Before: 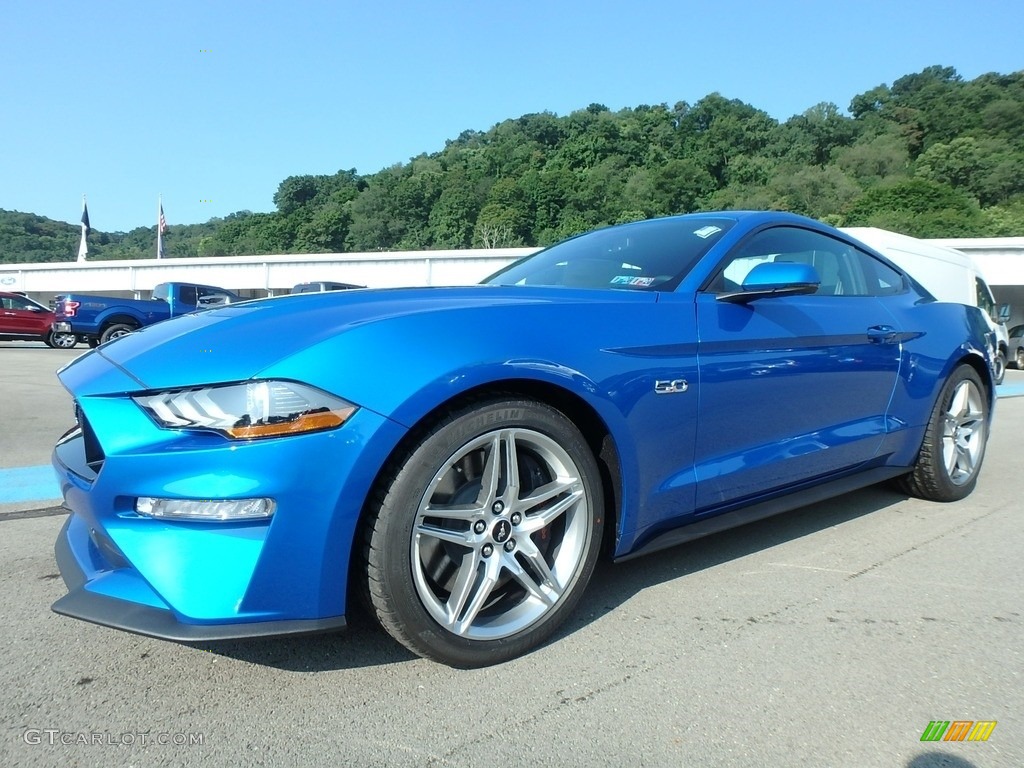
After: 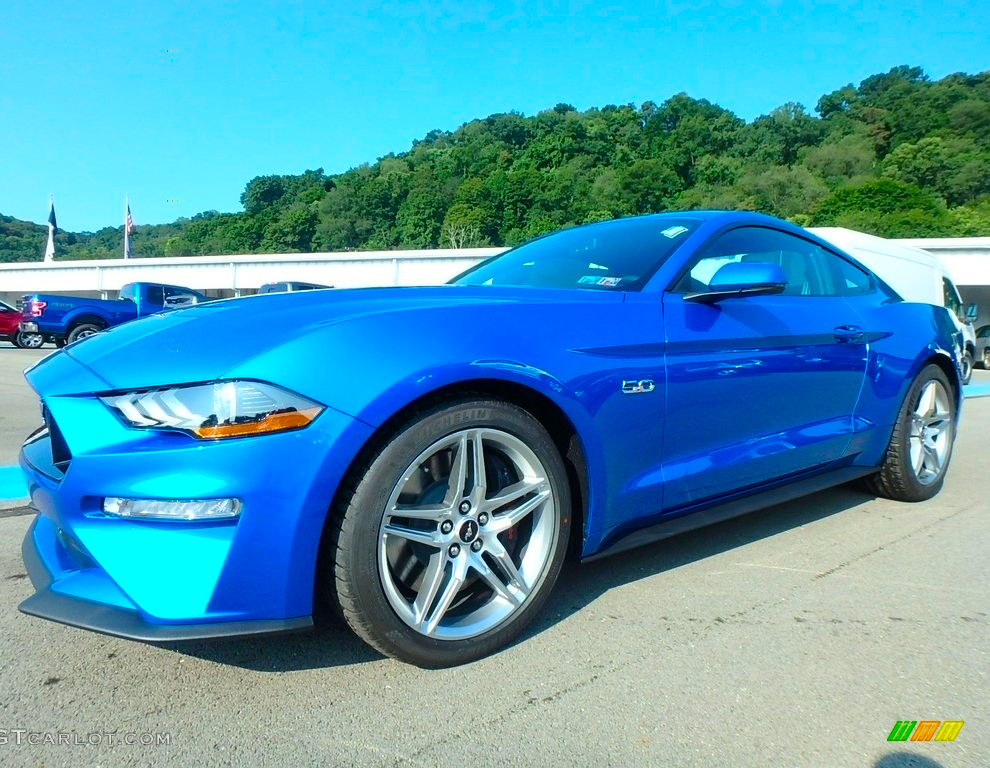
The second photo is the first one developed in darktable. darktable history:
contrast brightness saturation: contrast 0.09, saturation 0.28
color balance rgb: perceptual saturation grading › global saturation 25%, global vibrance 20%
crop and rotate: left 3.238%
